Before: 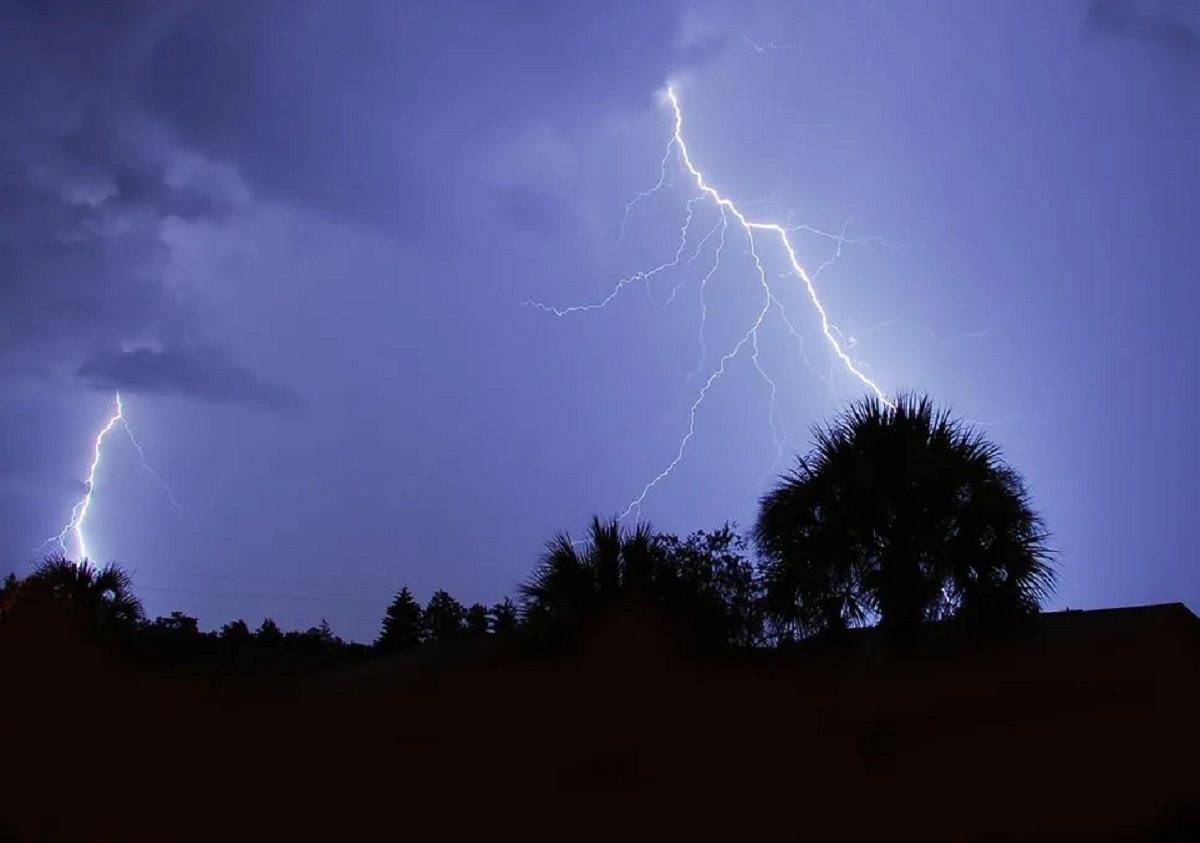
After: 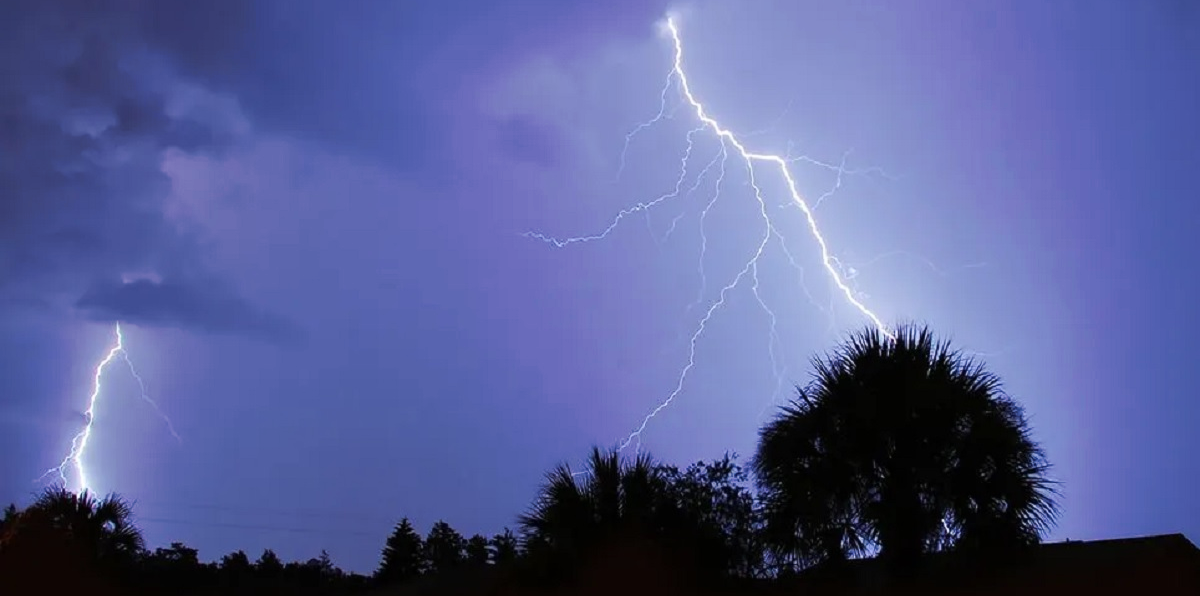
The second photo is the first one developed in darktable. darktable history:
tone curve: curves: ch0 [(0, 0) (0.003, 0.003) (0.011, 0.011) (0.025, 0.024) (0.044, 0.043) (0.069, 0.068) (0.1, 0.098) (0.136, 0.133) (0.177, 0.173) (0.224, 0.22) (0.277, 0.271) (0.335, 0.328) (0.399, 0.39) (0.468, 0.458) (0.543, 0.563) (0.623, 0.64) (0.709, 0.722) (0.801, 0.809) (0.898, 0.902) (1, 1)], preserve colors none
crop and rotate: top 8.293%, bottom 20.996%
shadows and highlights: shadows 0, highlights 40
